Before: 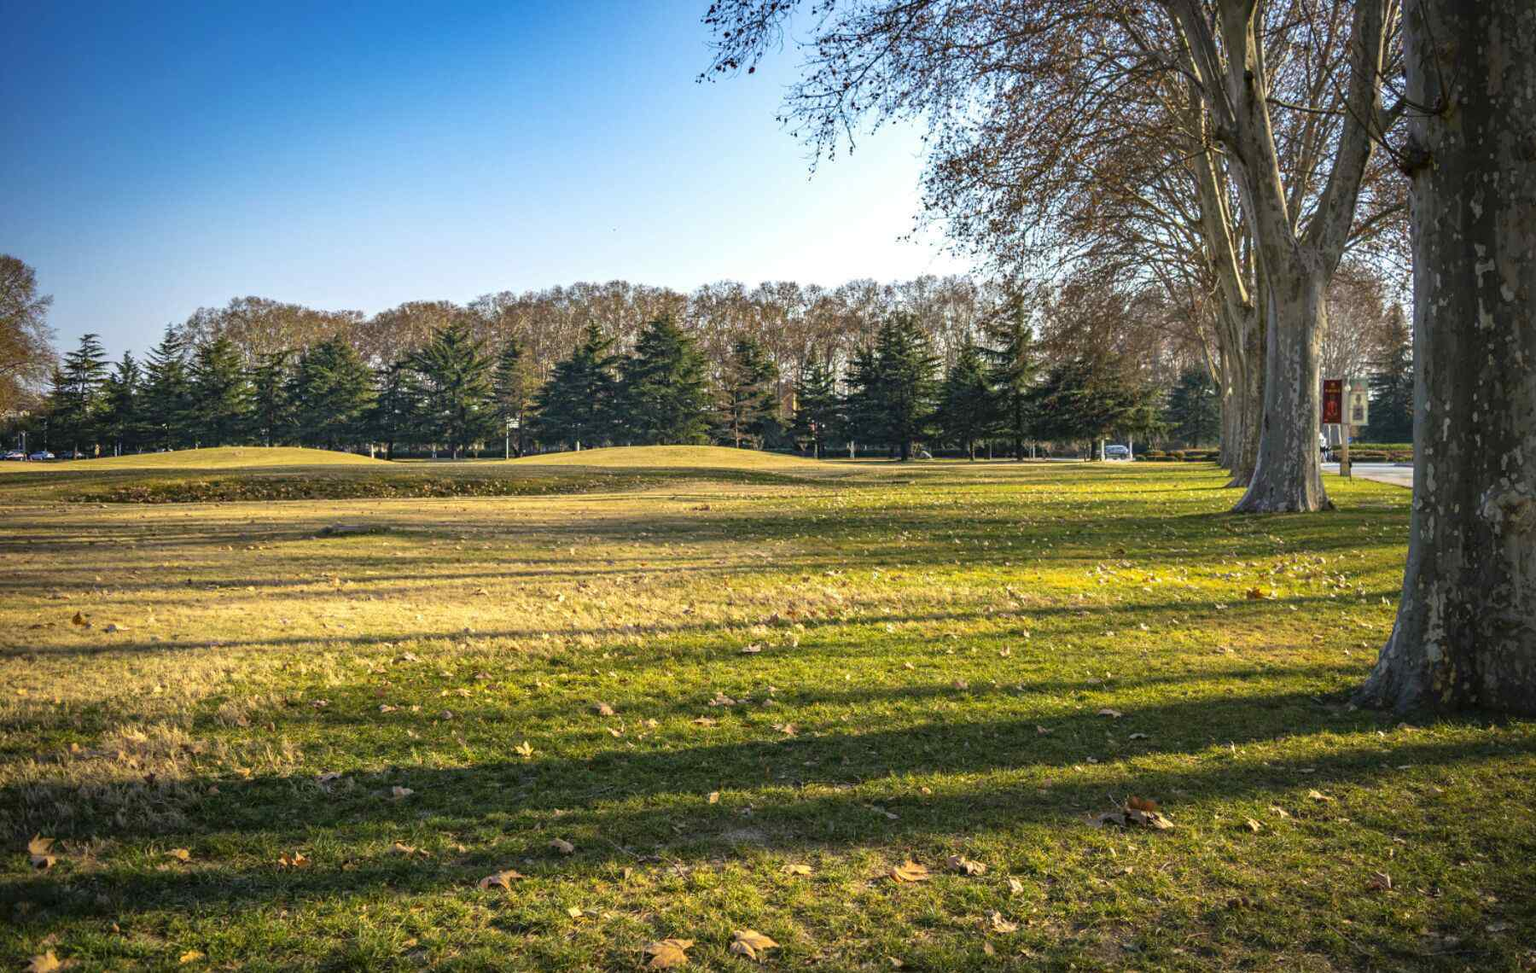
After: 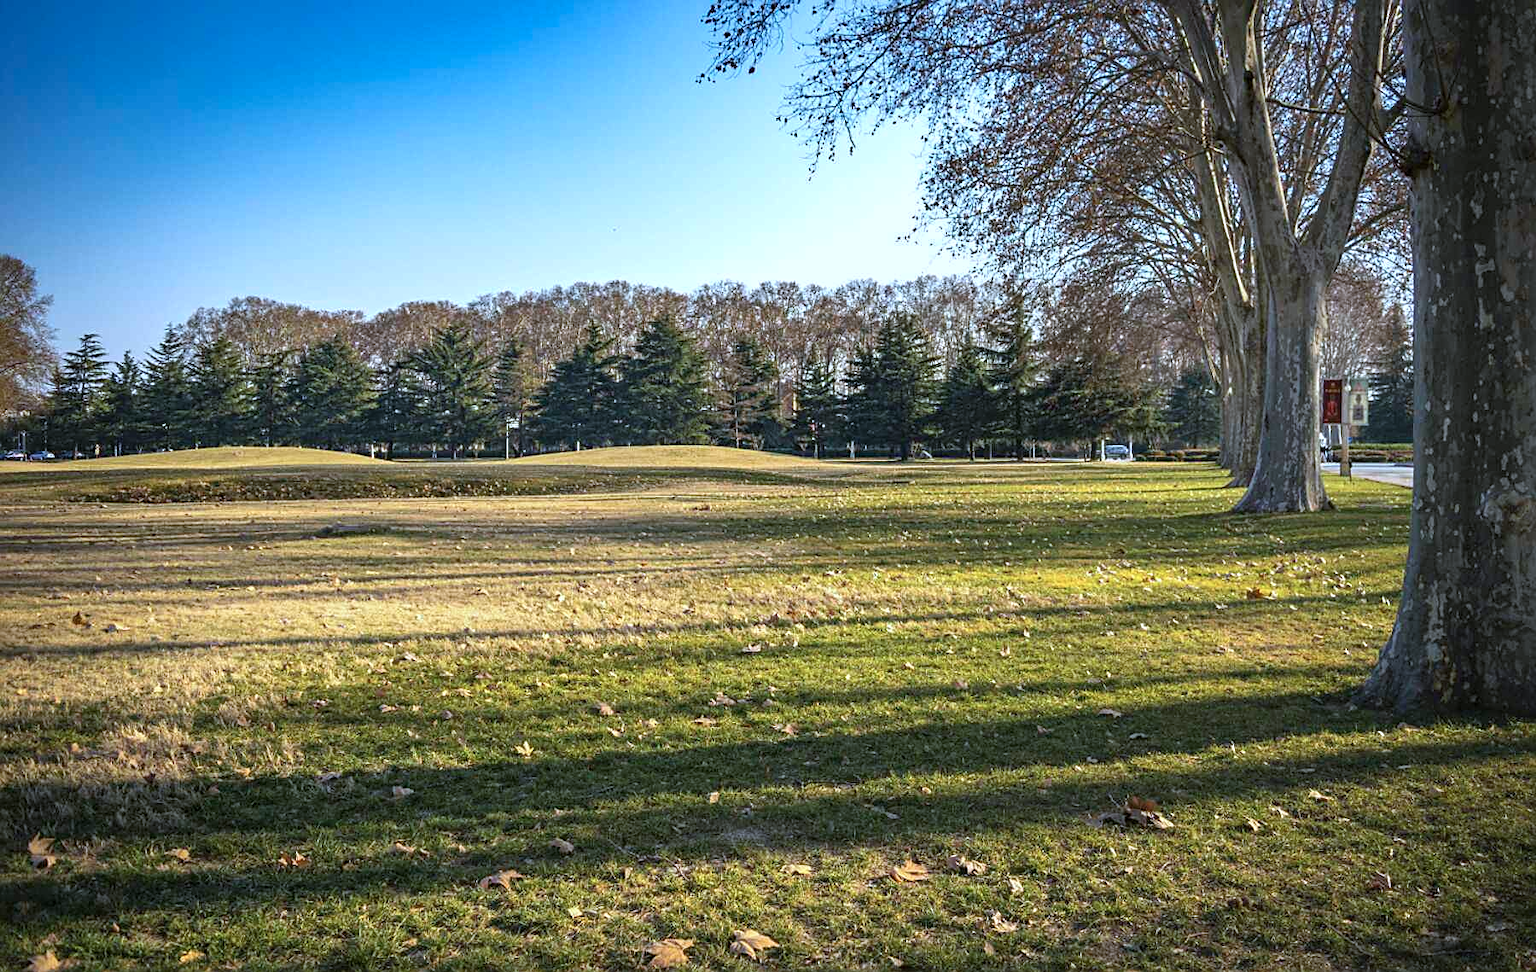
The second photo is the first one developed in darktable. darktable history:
sharpen: on, module defaults
color correction: highlights a* -2.24, highlights b* -18.1
